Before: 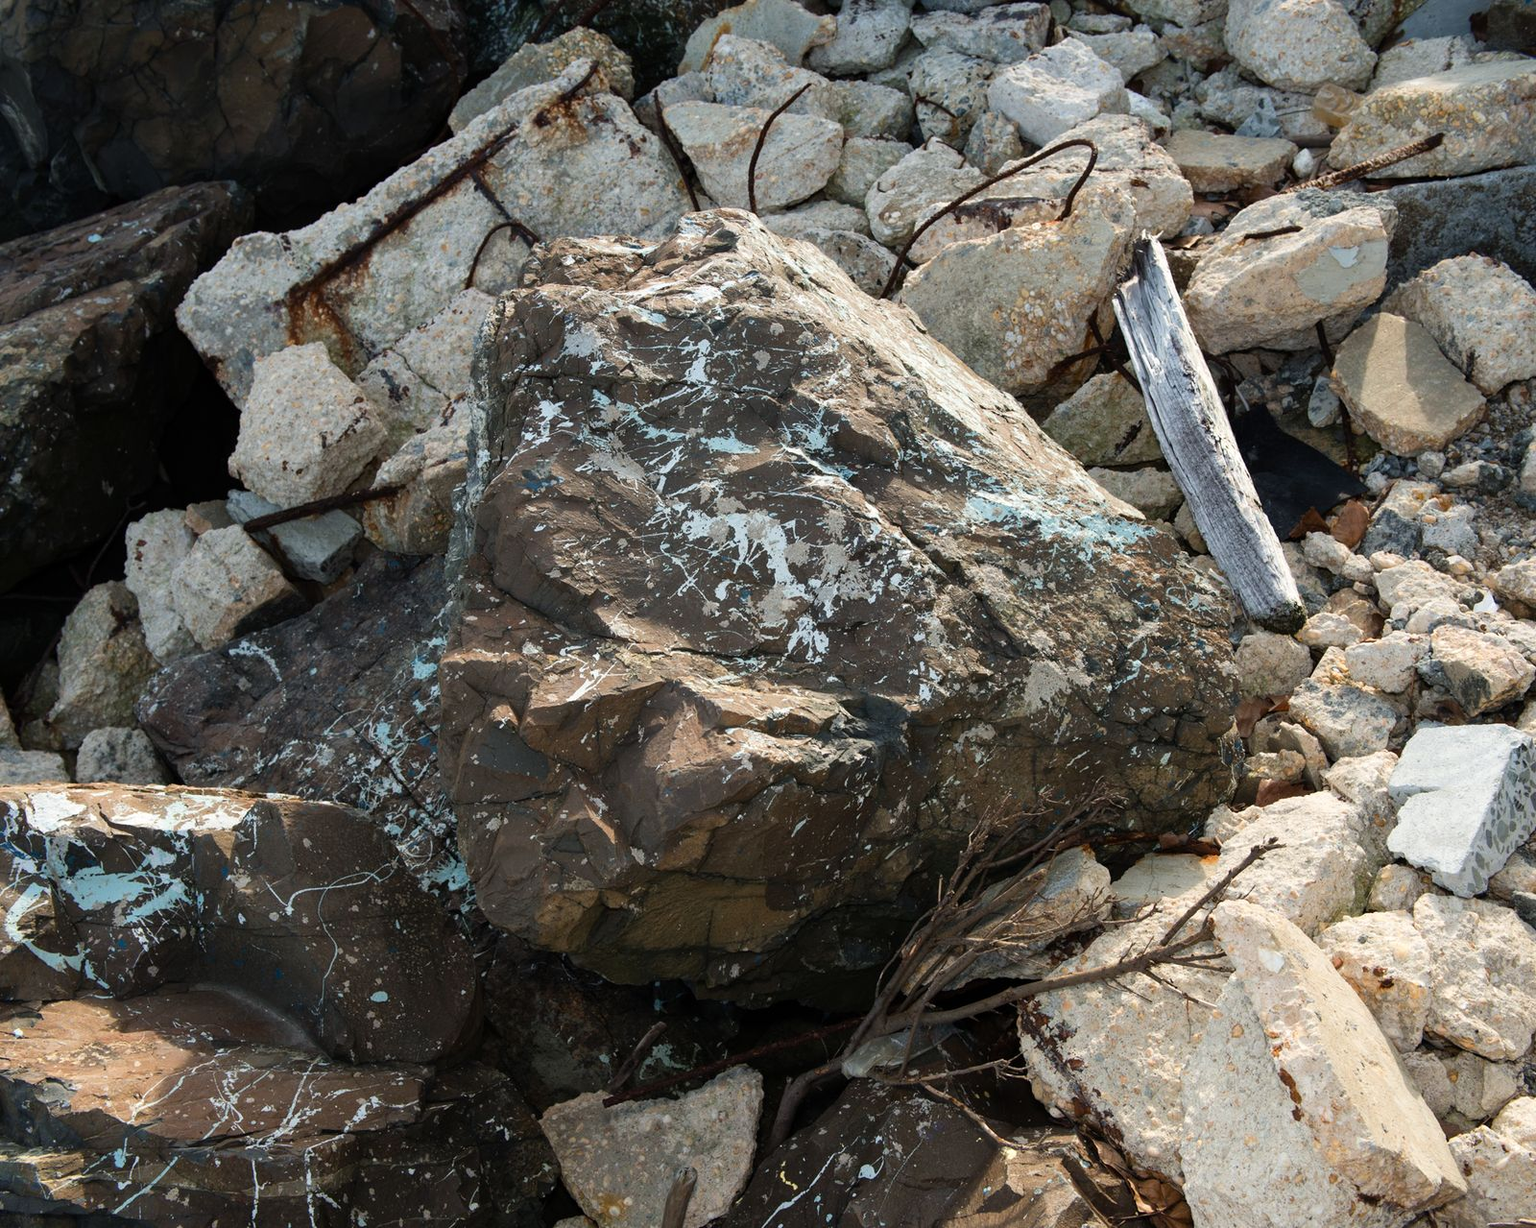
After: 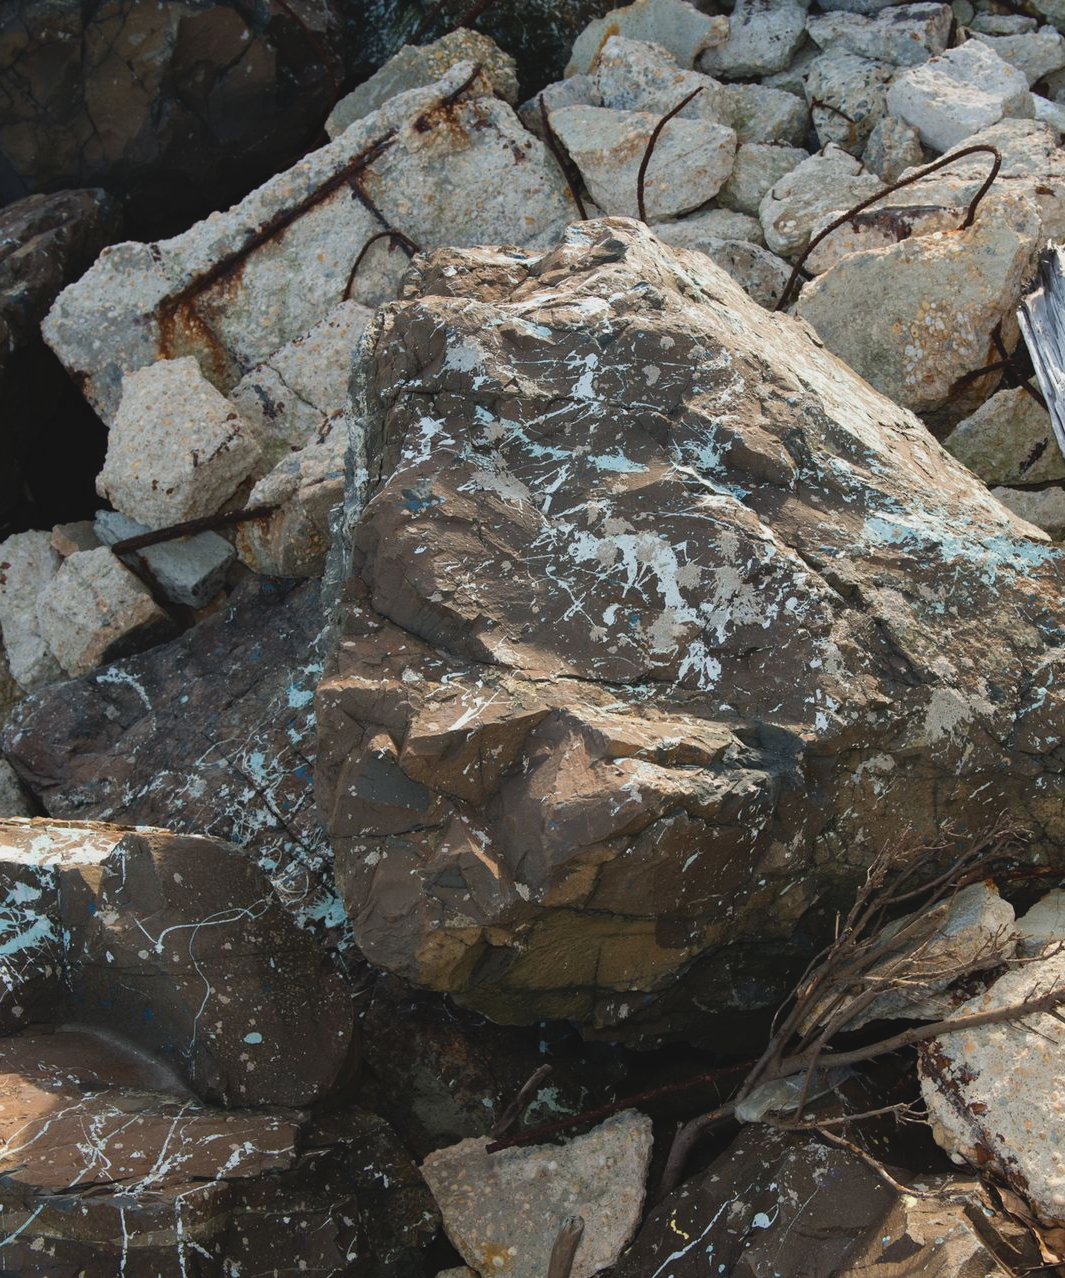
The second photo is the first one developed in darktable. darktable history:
crop and rotate: left 8.886%, right 24.542%
contrast brightness saturation: contrast -0.123
exposure: compensate highlight preservation false
